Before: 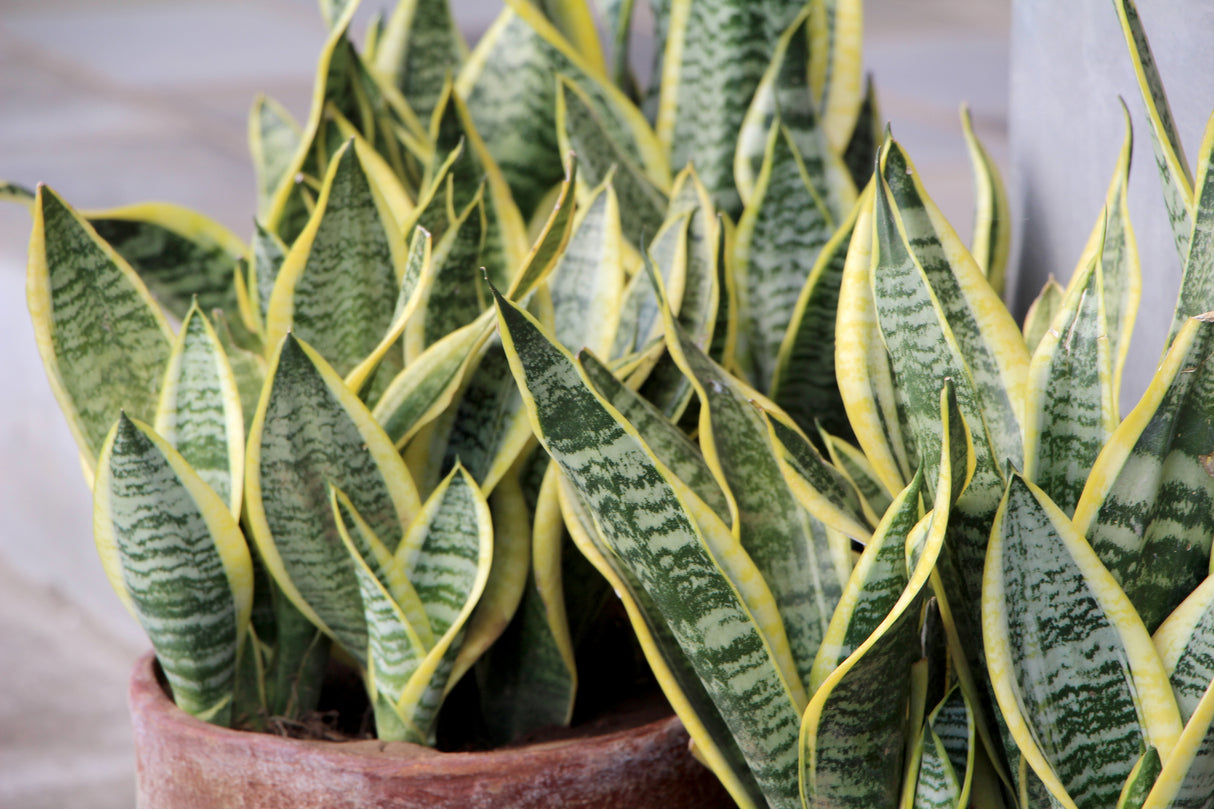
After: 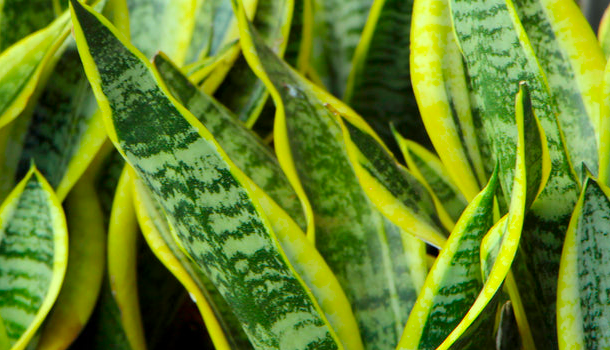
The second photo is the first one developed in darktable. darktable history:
color correction: highlights a* -10.77, highlights b* 9.8, saturation 1.72
crop: left 35.03%, top 36.625%, right 14.663%, bottom 20.057%
